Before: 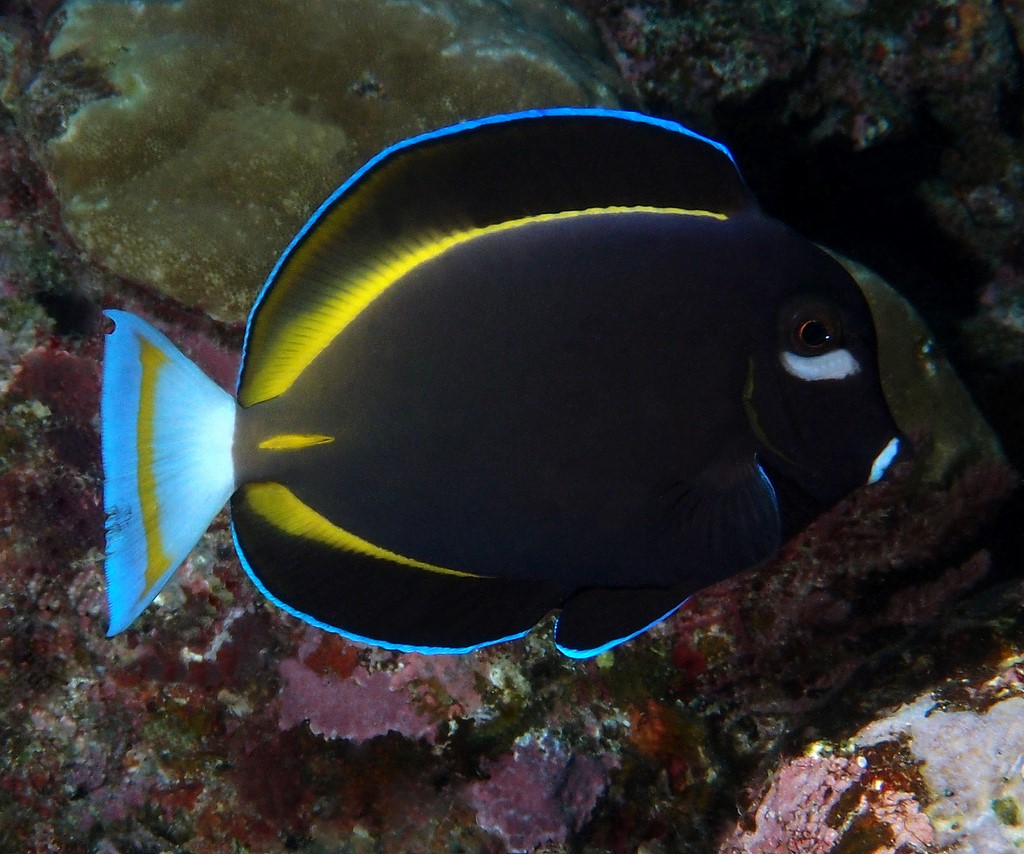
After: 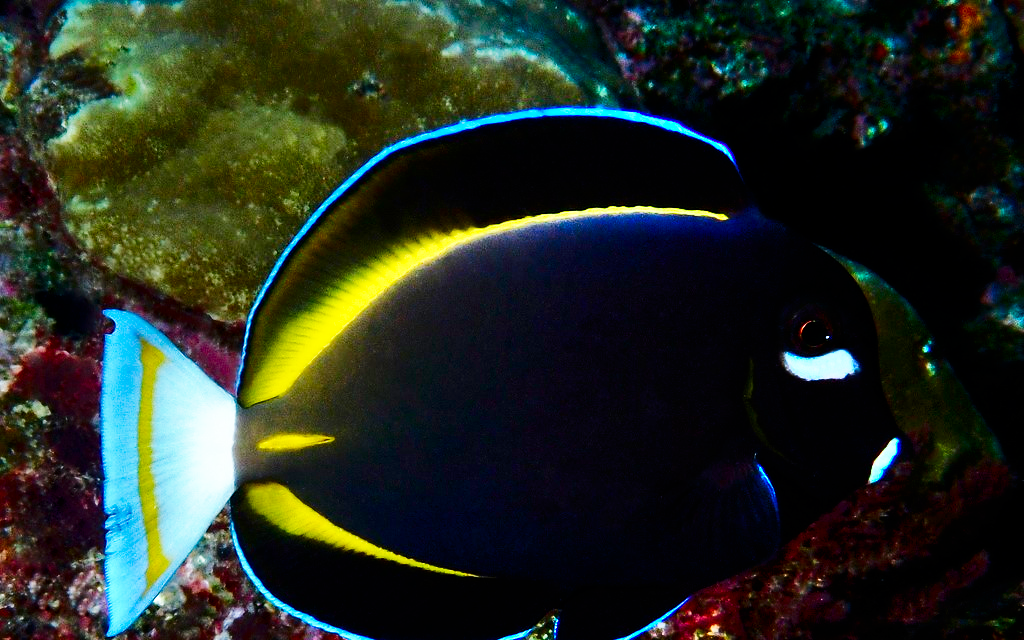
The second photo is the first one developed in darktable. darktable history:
contrast brightness saturation: brightness -0.25, saturation 0.2
shadows and highlights: highlights color adjustment 0%, low approximation 0.01, soften with gaussian
base curve: curves: ch0 [(0, 0) (0.007, 0.004) (0.027, 0.03) (0.046, 0.07) (0.207, 0.54) (0.442, 0.872) (0.673, 0.972) (1, 1)], preserve colors none
crop: bottom 24.988%
